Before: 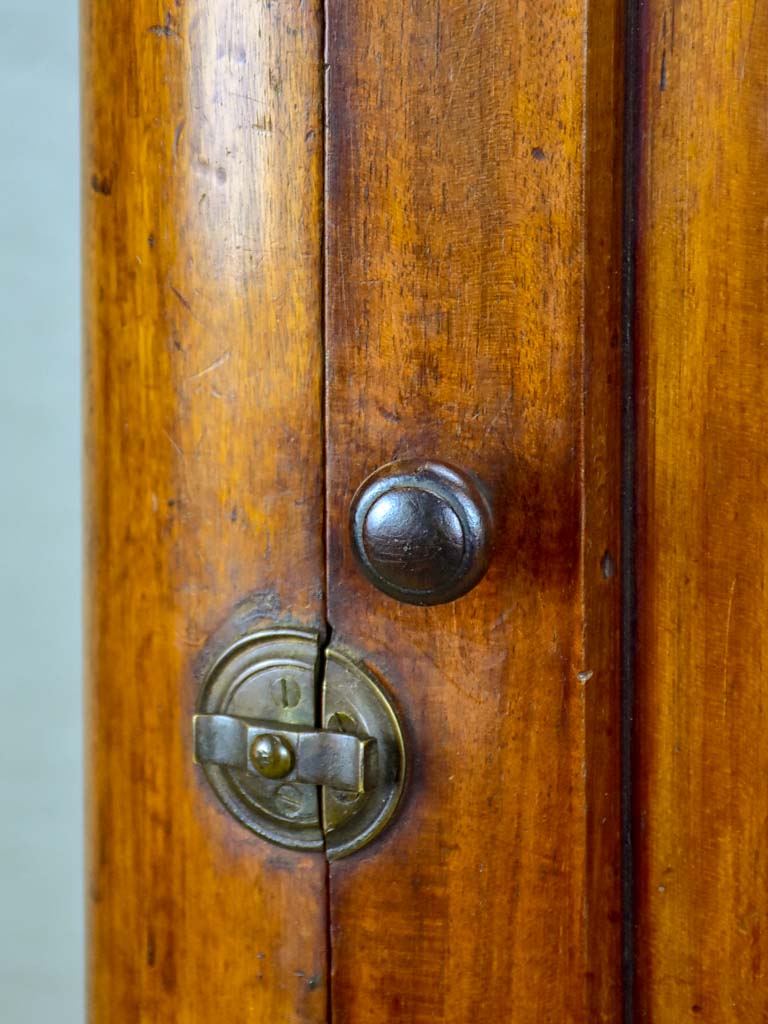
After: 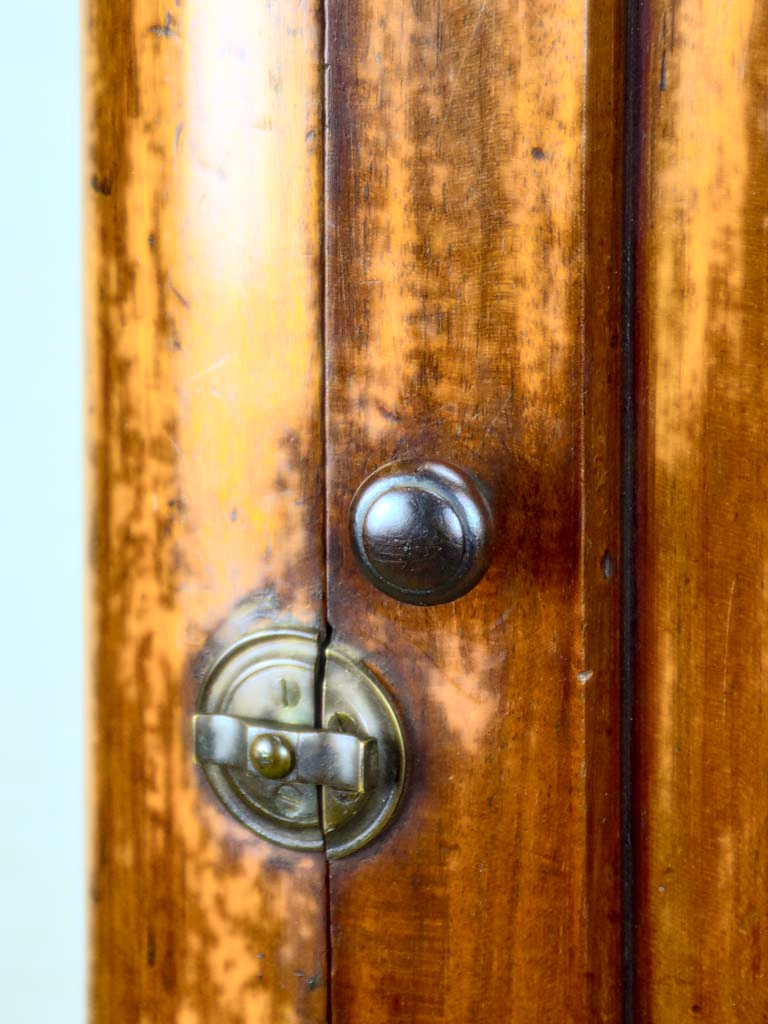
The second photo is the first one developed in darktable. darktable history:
bloom: size 0%, threshold 54.82%, strength 8.31%
tone equalizer: on, module defaults
